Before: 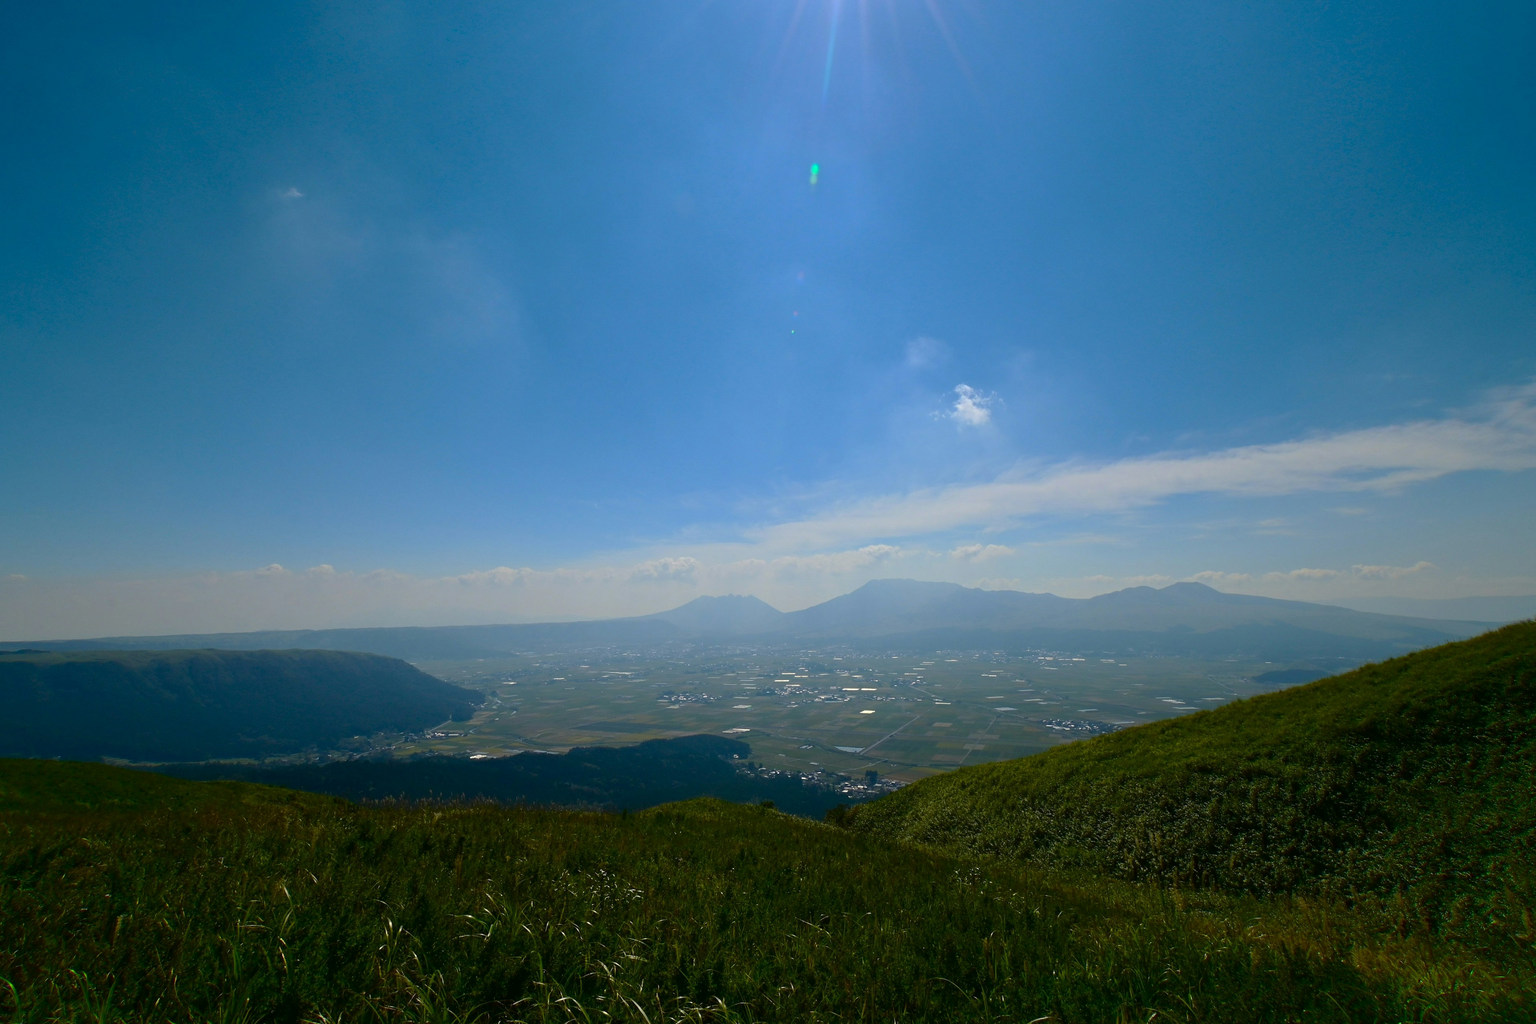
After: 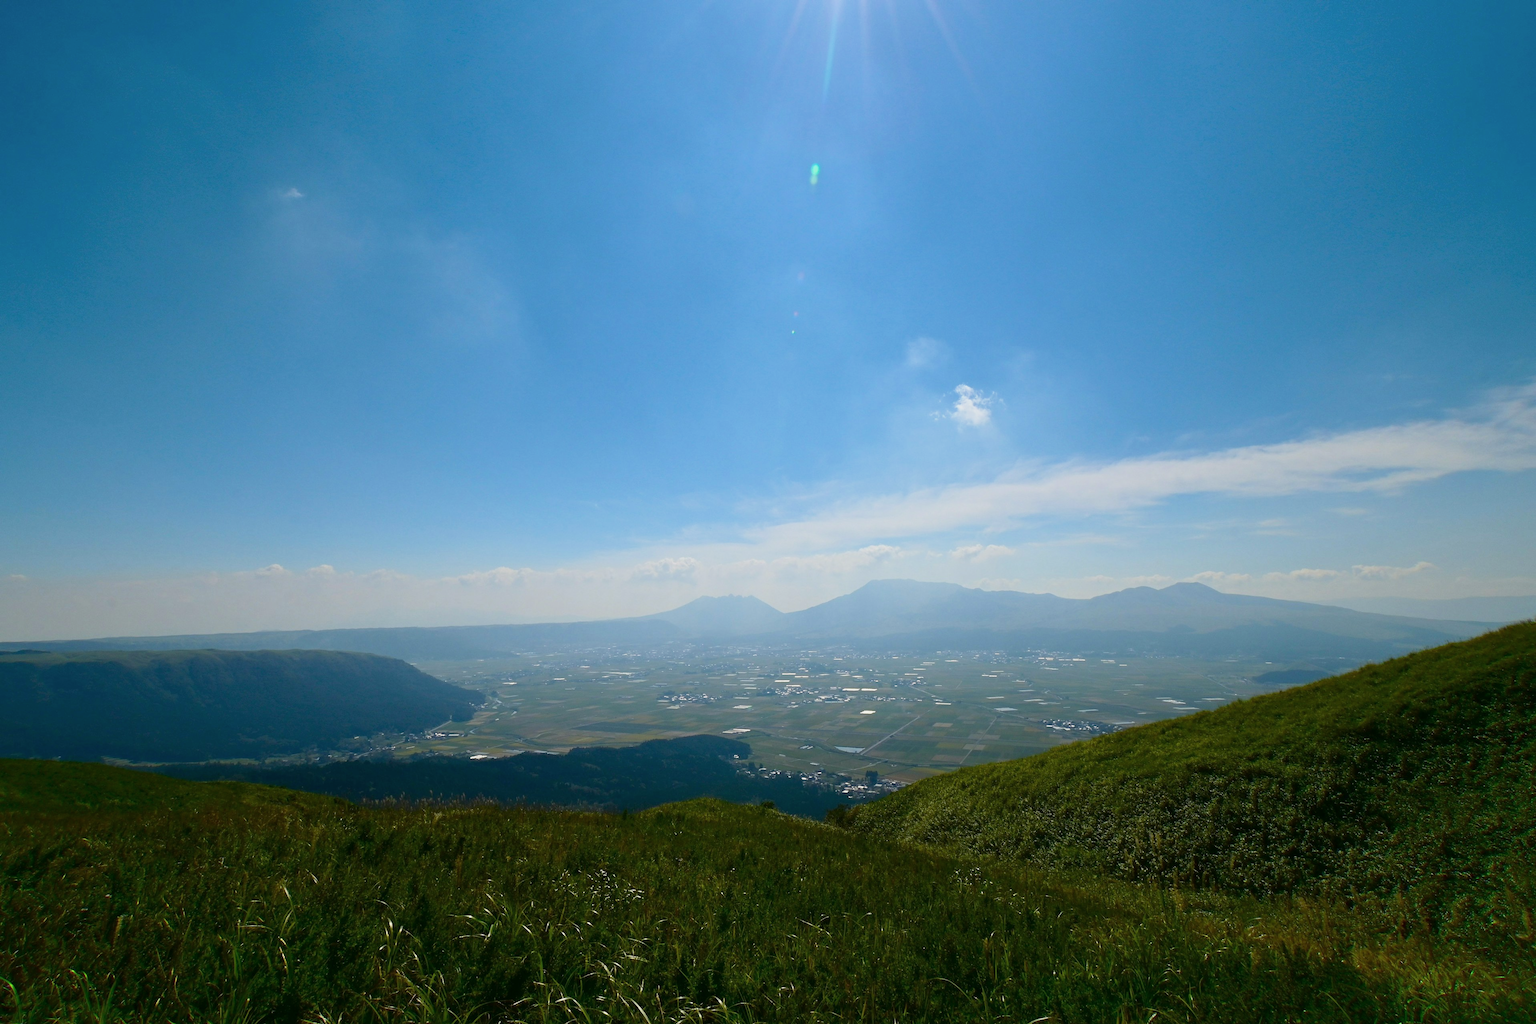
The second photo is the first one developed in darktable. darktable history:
base curve: curves: ch0 [(0, 0) (0.088, 0.125) (0.176, 0.251) (0.354, 0.501) (0.613, 0.749) (1, 0.877)], preserve colors none
contrast brightness saturation: saturation -0.055
